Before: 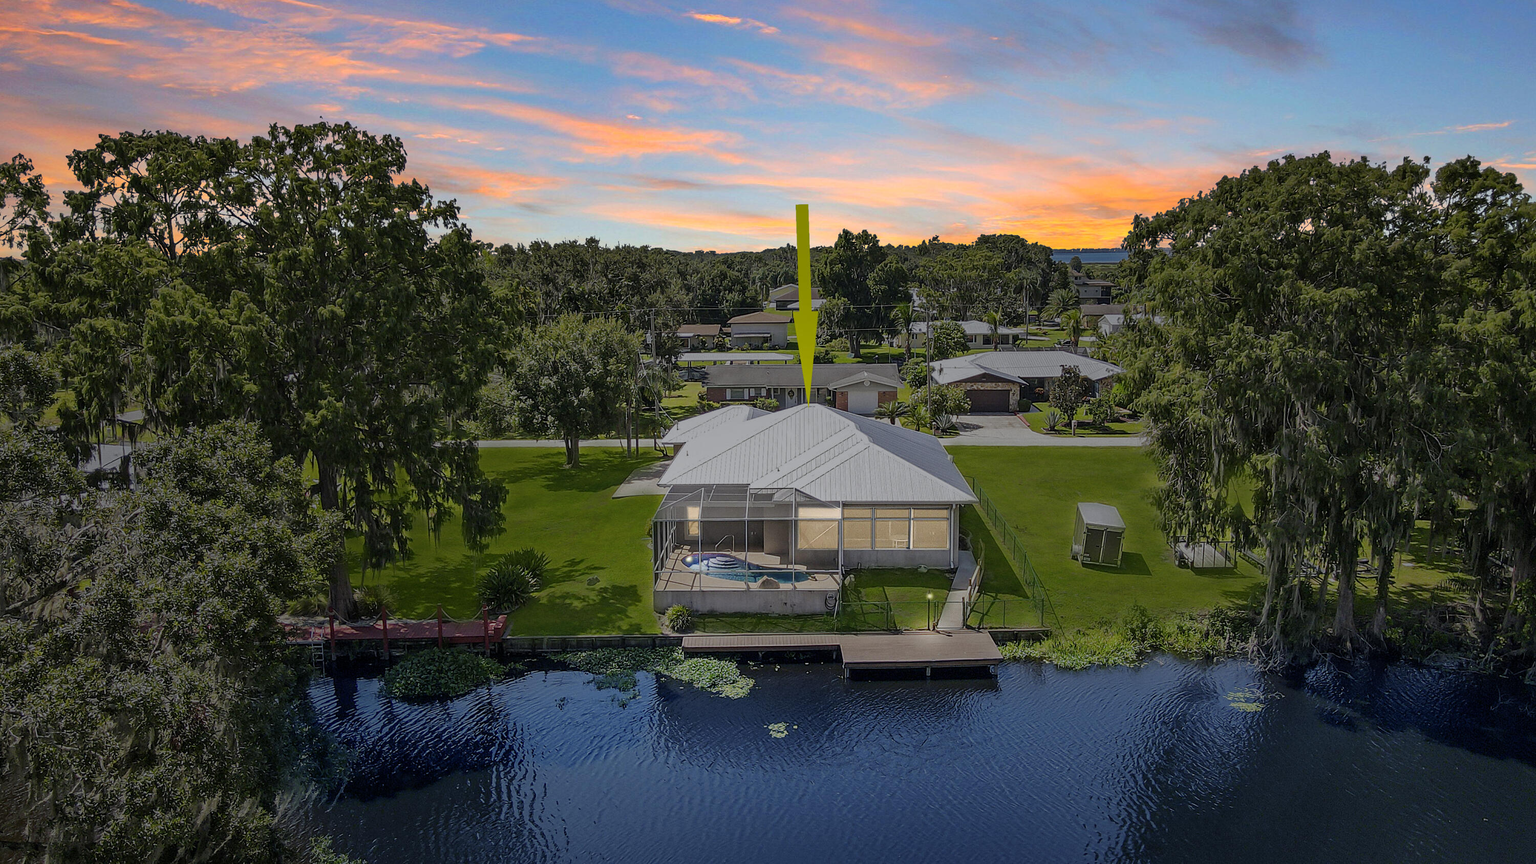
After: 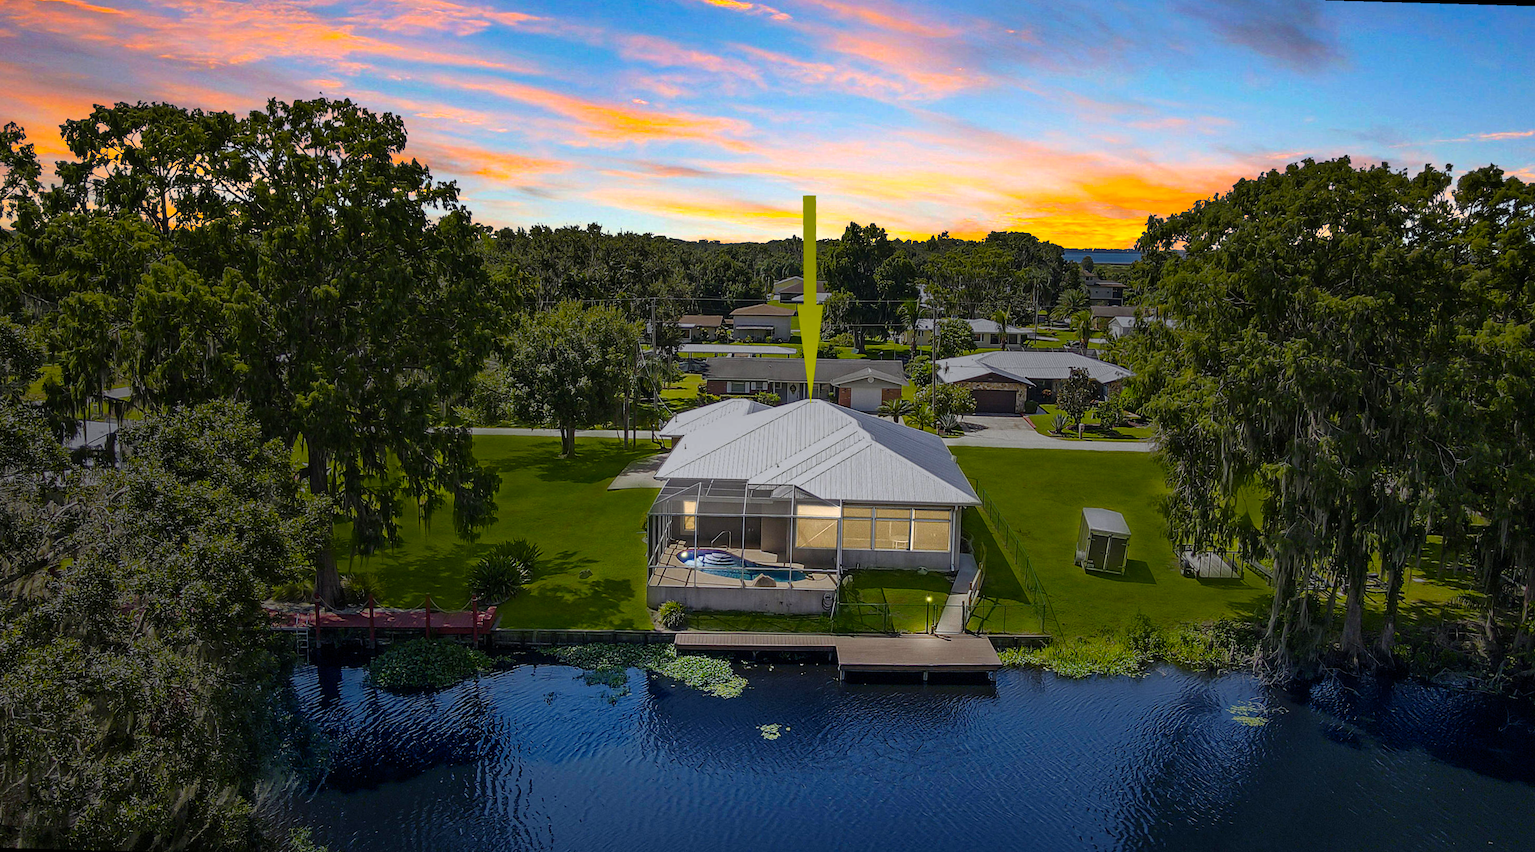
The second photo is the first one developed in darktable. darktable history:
color balance rgb: linear chroma grading › global chroma 9%, perceptual saturation grading › global saturation 36%, perceptual brilliance grading › global brilliance 15%, perceptual brilliance grading › shadows -35%, global vibrance 15%
rotate and perspective: rotation 1.57°, crop left 0.018, crop right 0.982, crop top 0.039, crop bottom 0.961
